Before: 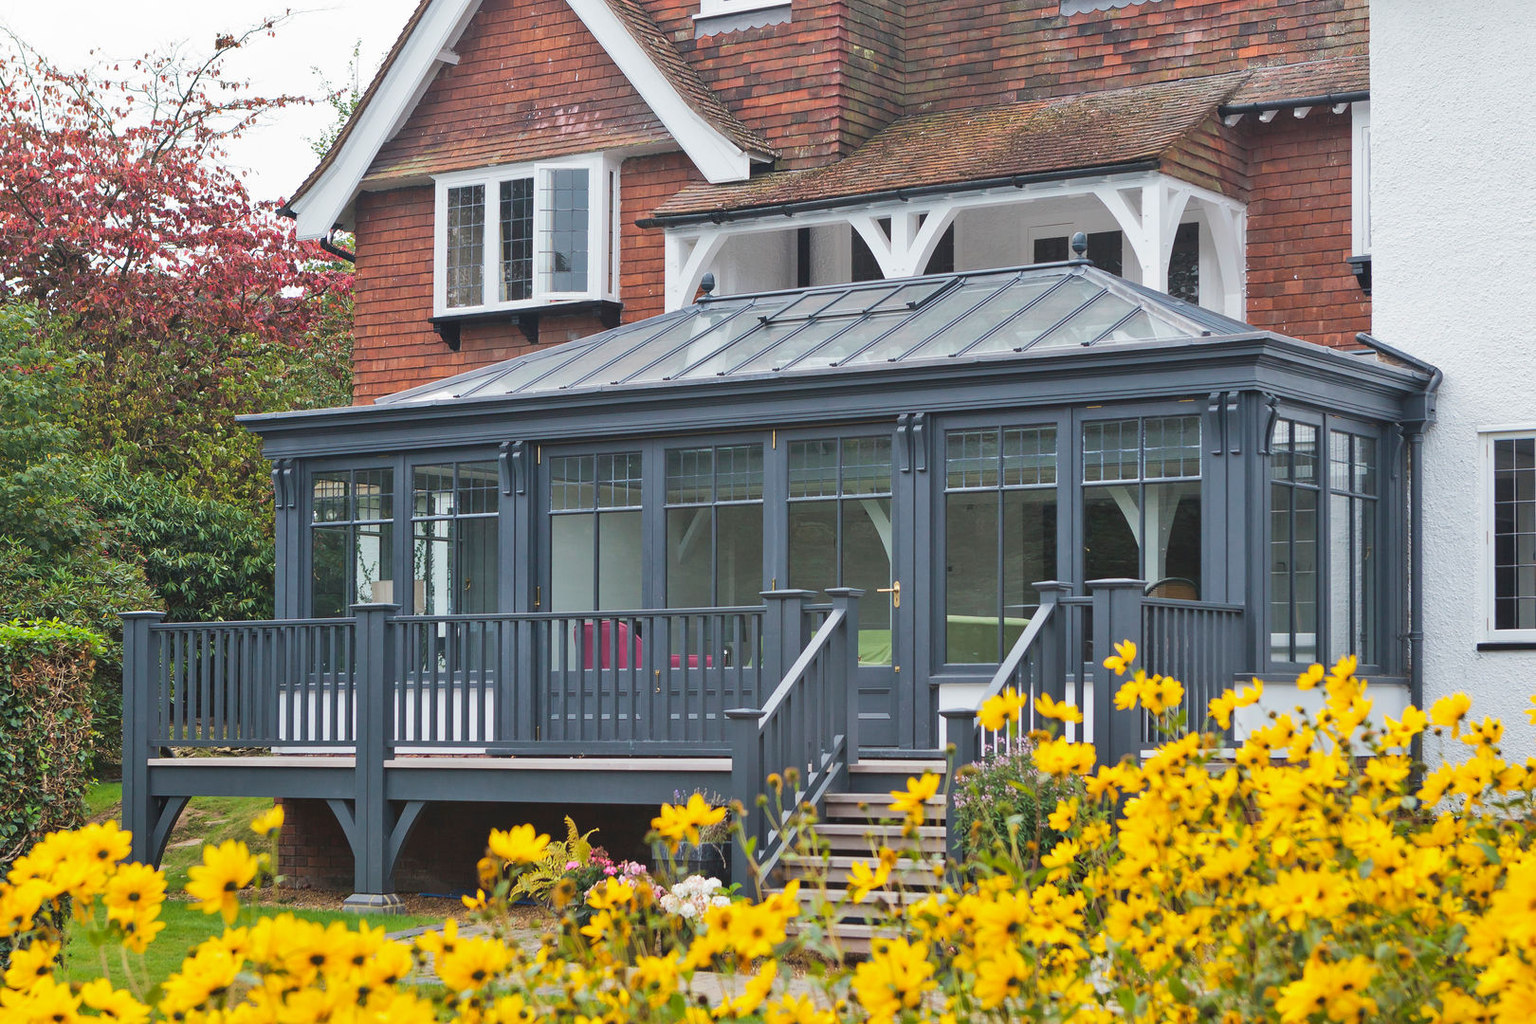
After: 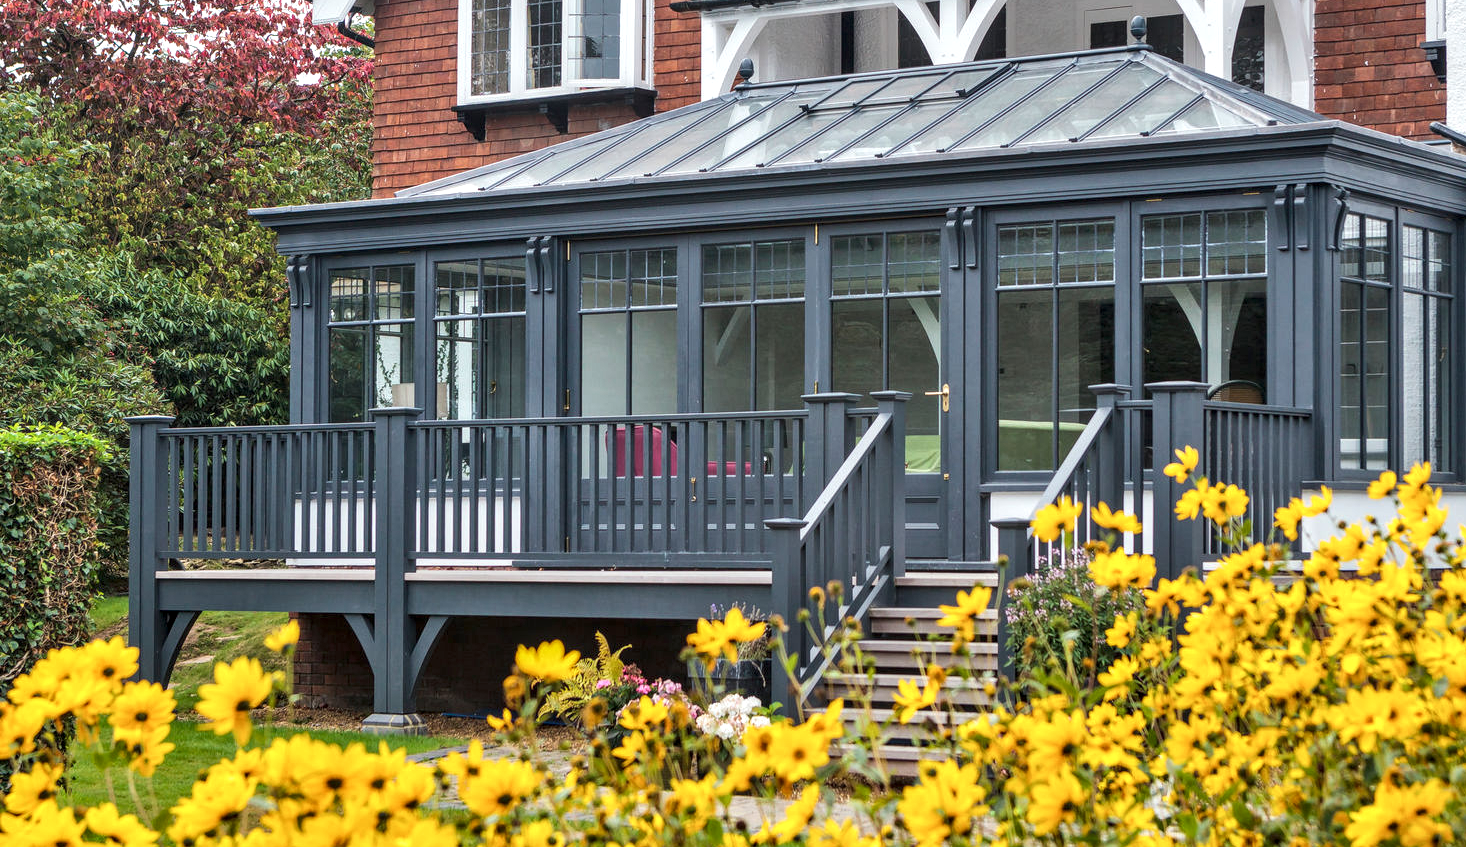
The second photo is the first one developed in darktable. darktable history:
local contrast: highlights 60%, shadows 63%, detail 160%
crop: top 21.212%, right 9.447%, bottom 0.341%
